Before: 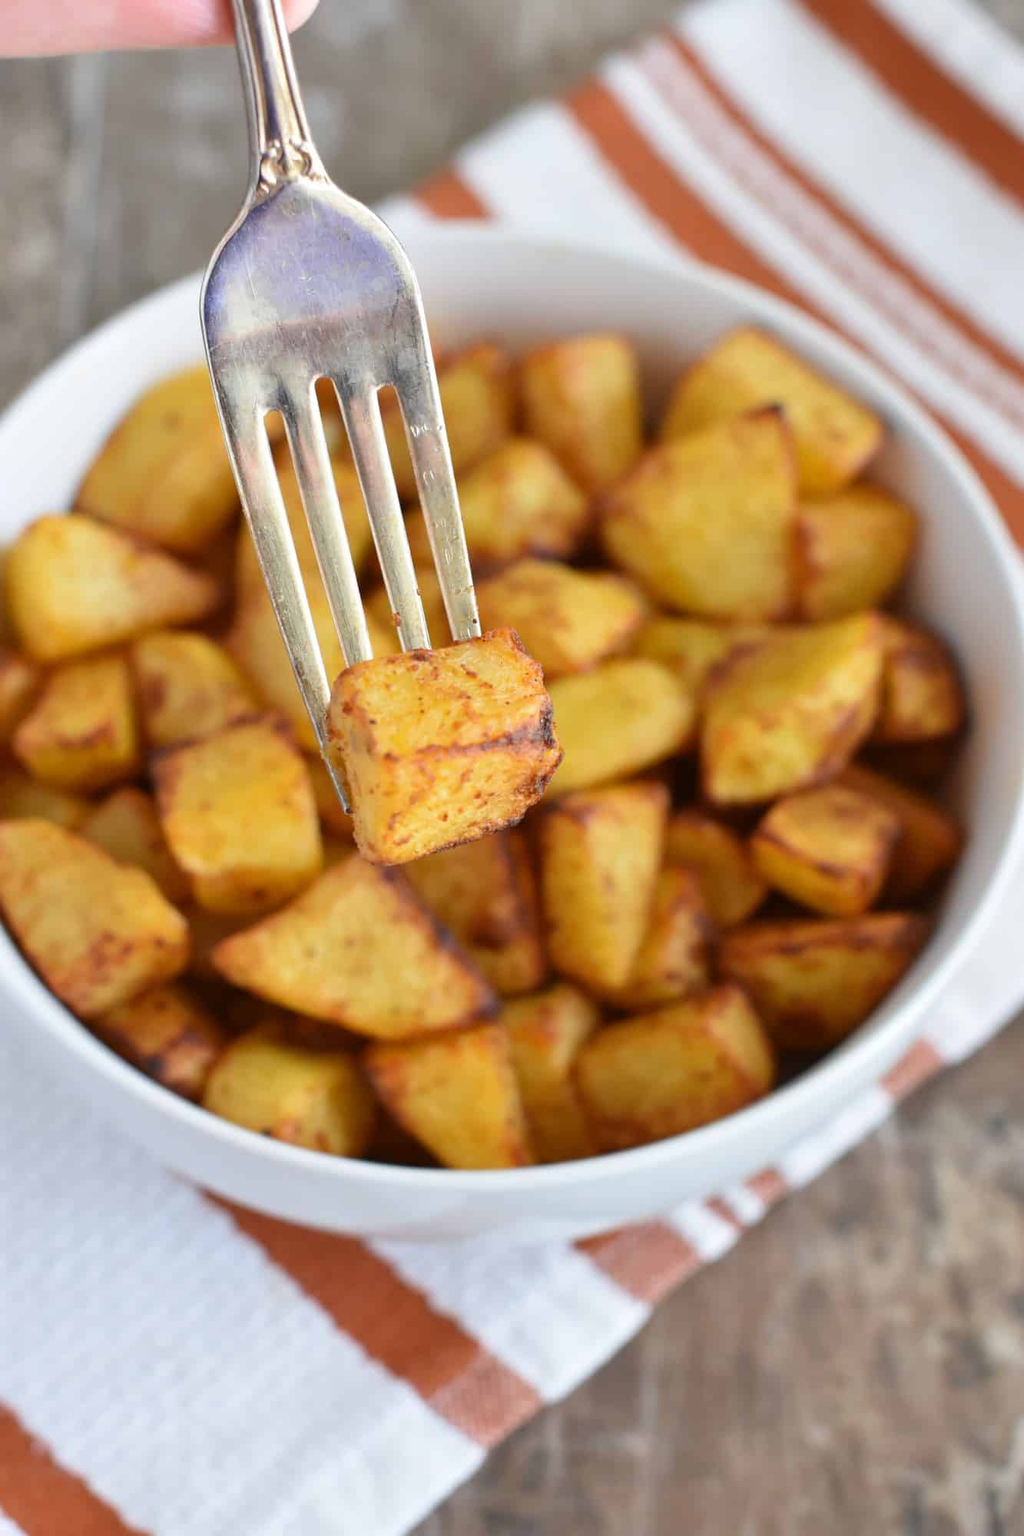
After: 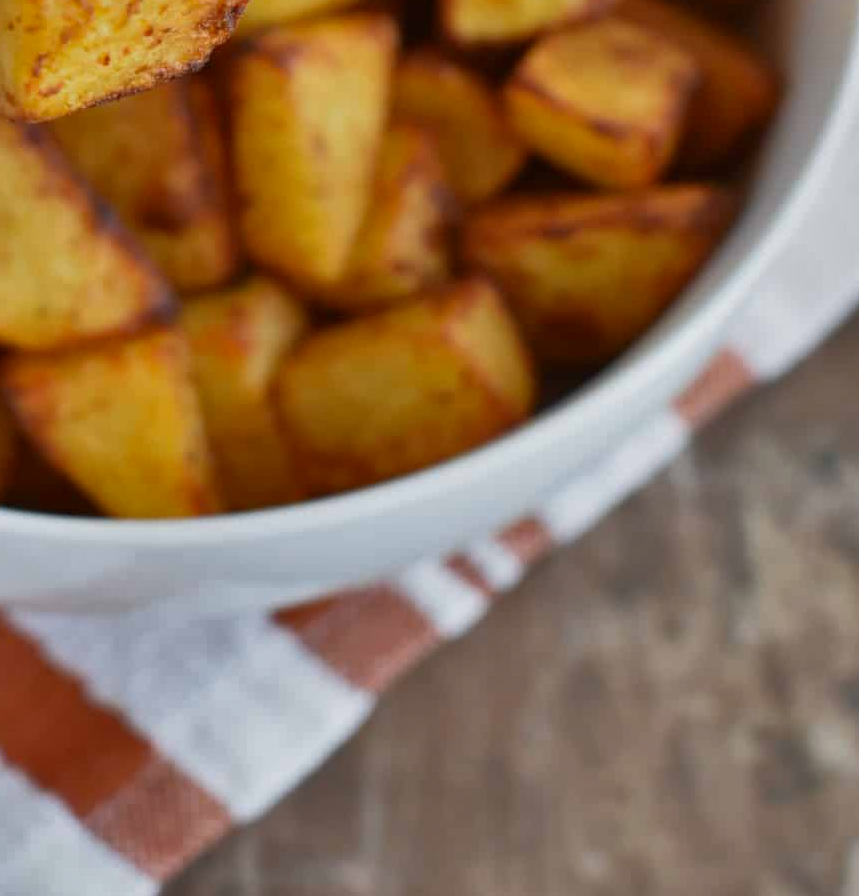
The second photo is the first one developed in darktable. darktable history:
shadows and highlights: shadows 80.73, white point adjustment -9.07, highlights -61.46, soften with gaussian
crop and rotate: left 35.509%, top 50.238%, bottom 4.934%
